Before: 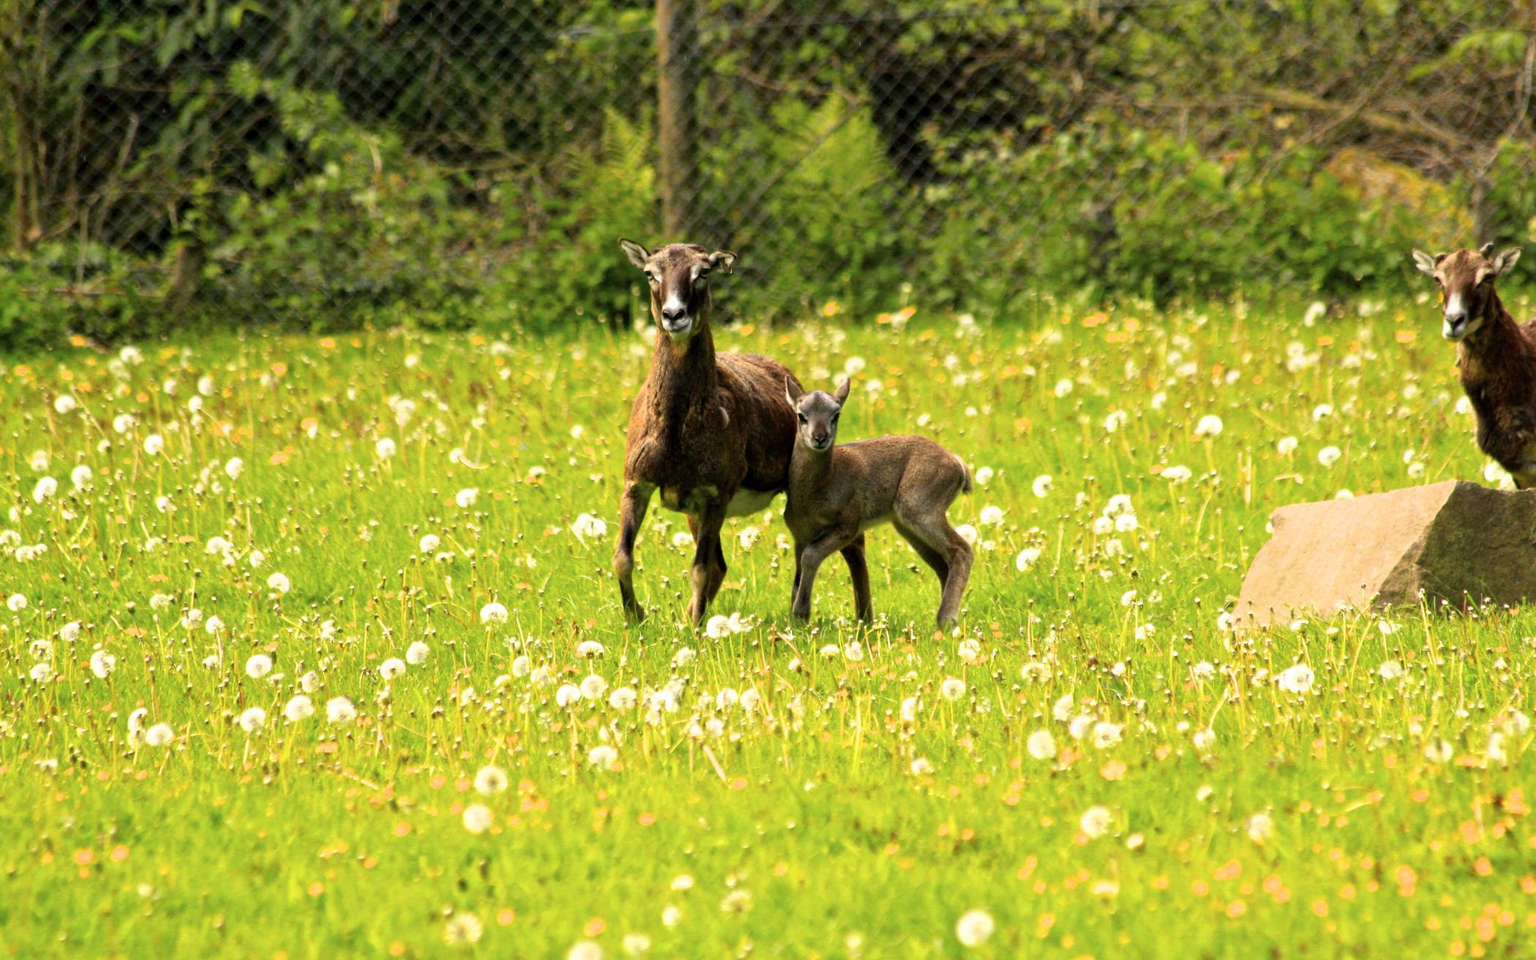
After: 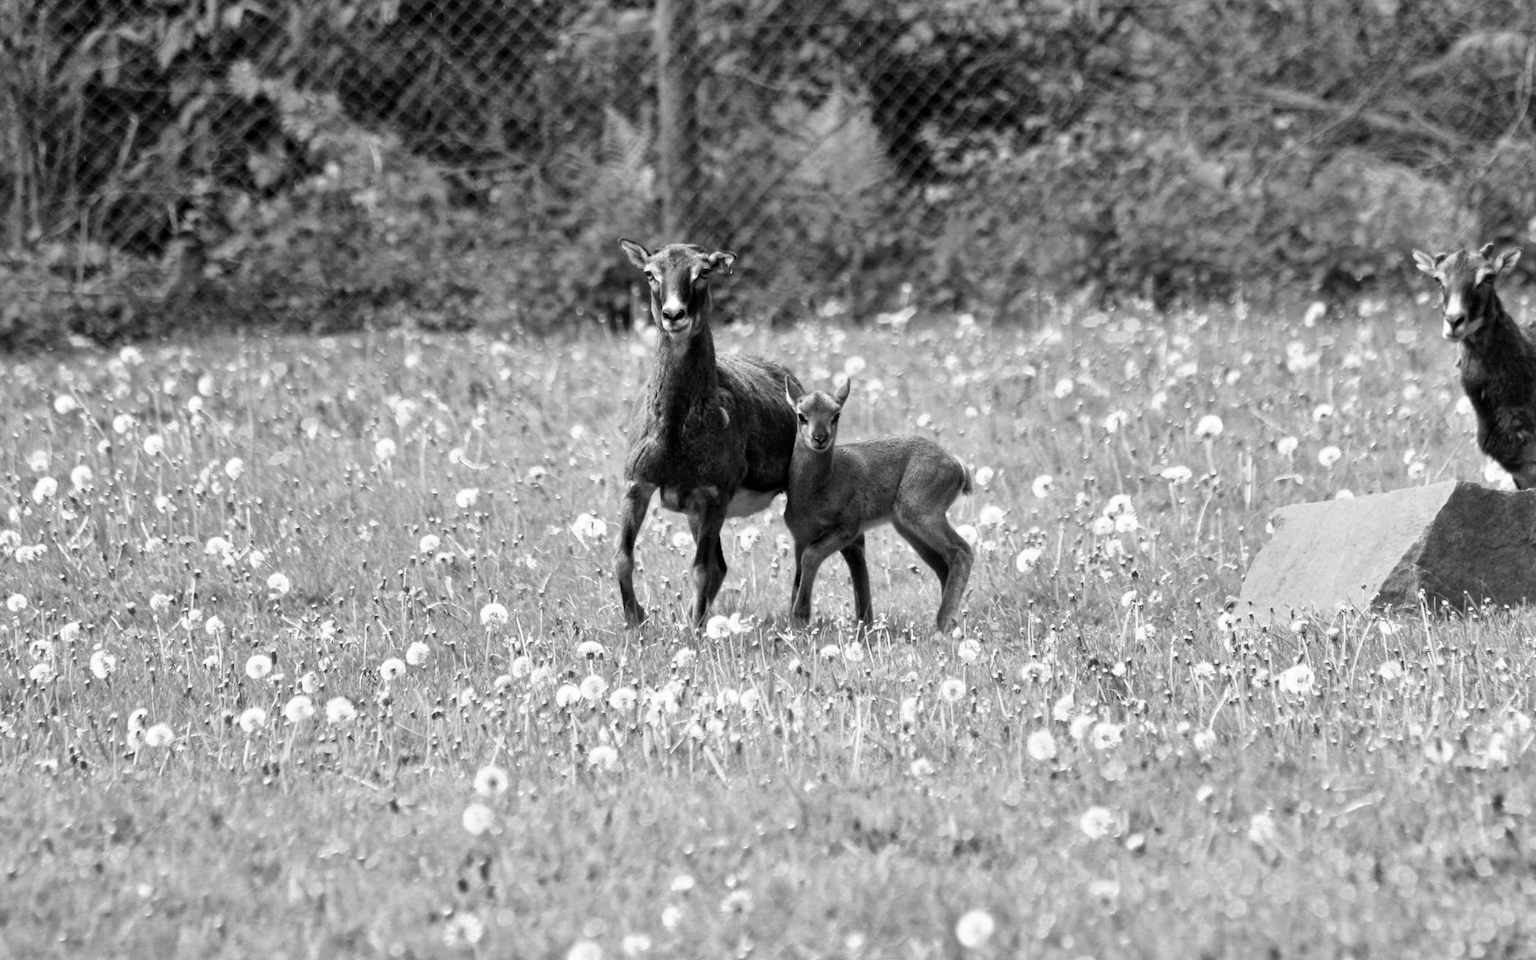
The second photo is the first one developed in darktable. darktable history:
shadows and highlights: soften with gaussian
contrast brightness saturation: saturation -1
monochrome: on, module defaults
color zones: curves: ch0 [(0, 0.499) (0.143, 0.5) (0.286, 0.5) (0.429, 0.476) (0.571, 0.284) (0.714, 0.243) (0.857, 0.449) (1, 0.499)]; ch1 [(0, 0.532) (0.143, 0.645) (0.286, 0.696) (0.429, 0.211) (0.571, 0.504) (0.714, 0.493) (0.857, 0.495) (1, 0.532)]; ch2 [(0, 0.5) (0.143, 0.5) (0.286, 0.427) (0.429, 0.324) (0.571, 0.5) (0.714, 0.5) (0.857, 0.5) (1, 0.5)]
